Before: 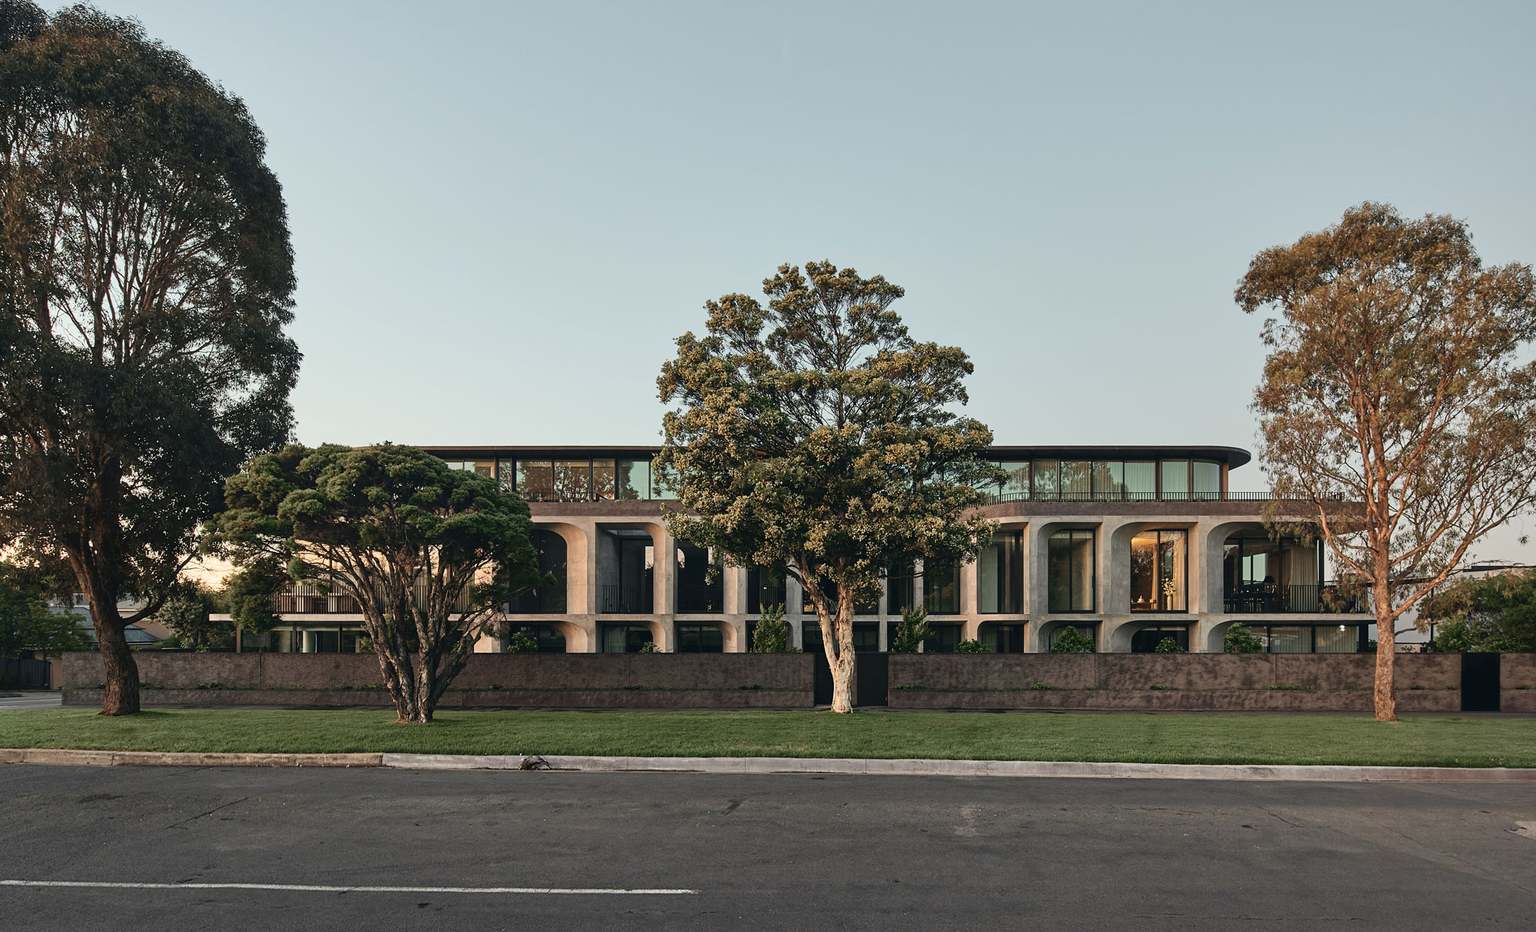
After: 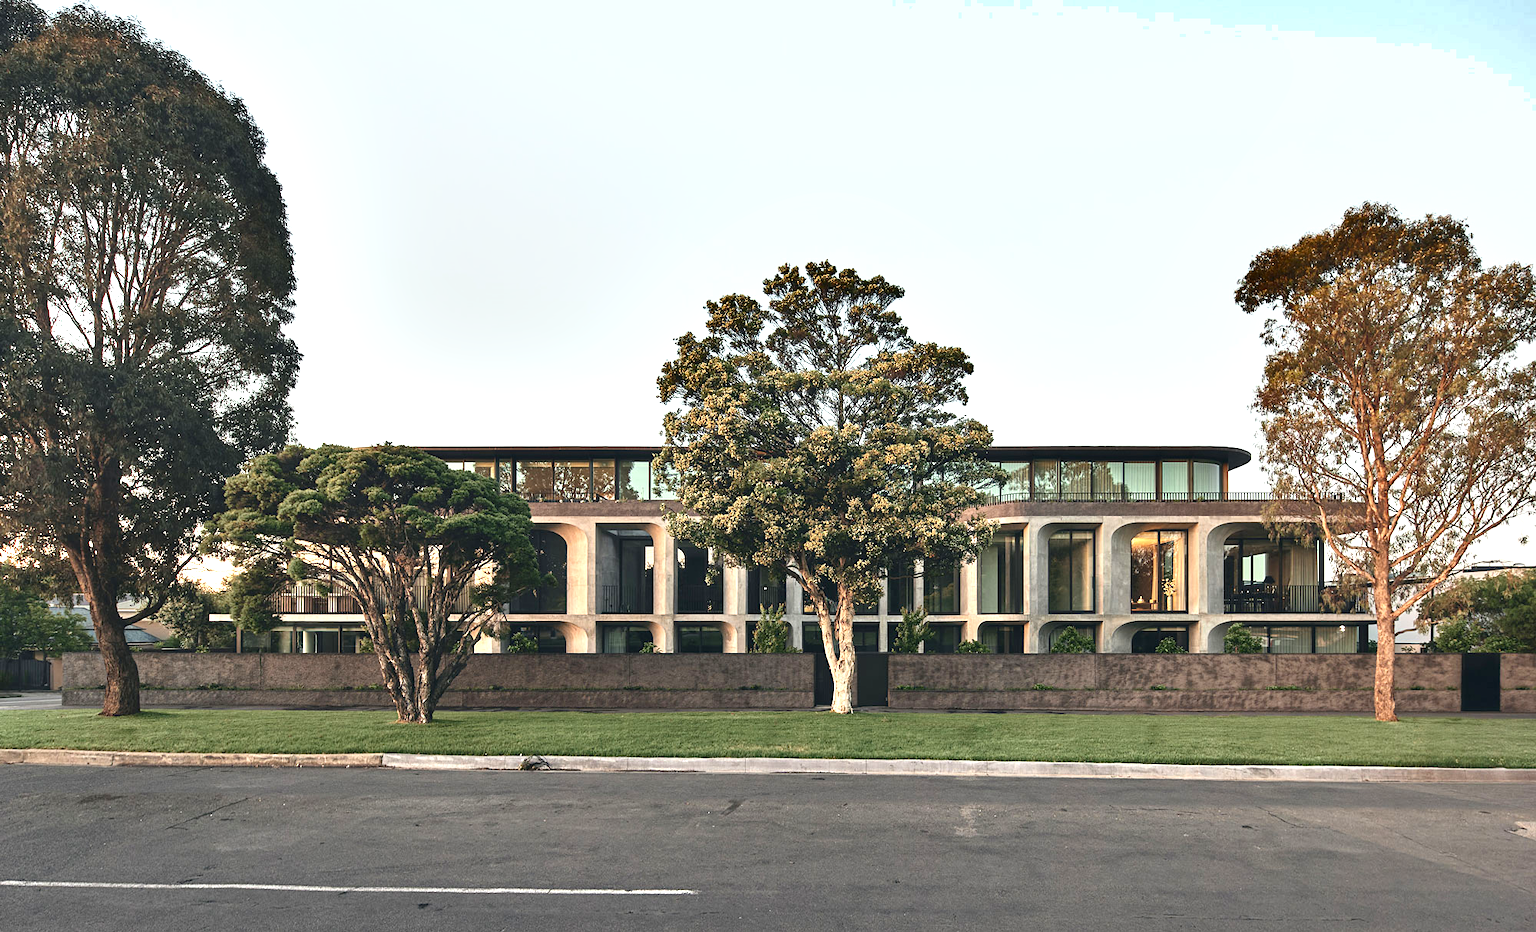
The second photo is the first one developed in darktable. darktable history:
exposure: black level correction 0, exposure 1.101 EV, compensate exposure bias true, compensate highlight preservation false
shadows and highlights: shadows 59.87, highlights -60.31, soften with gaussian
